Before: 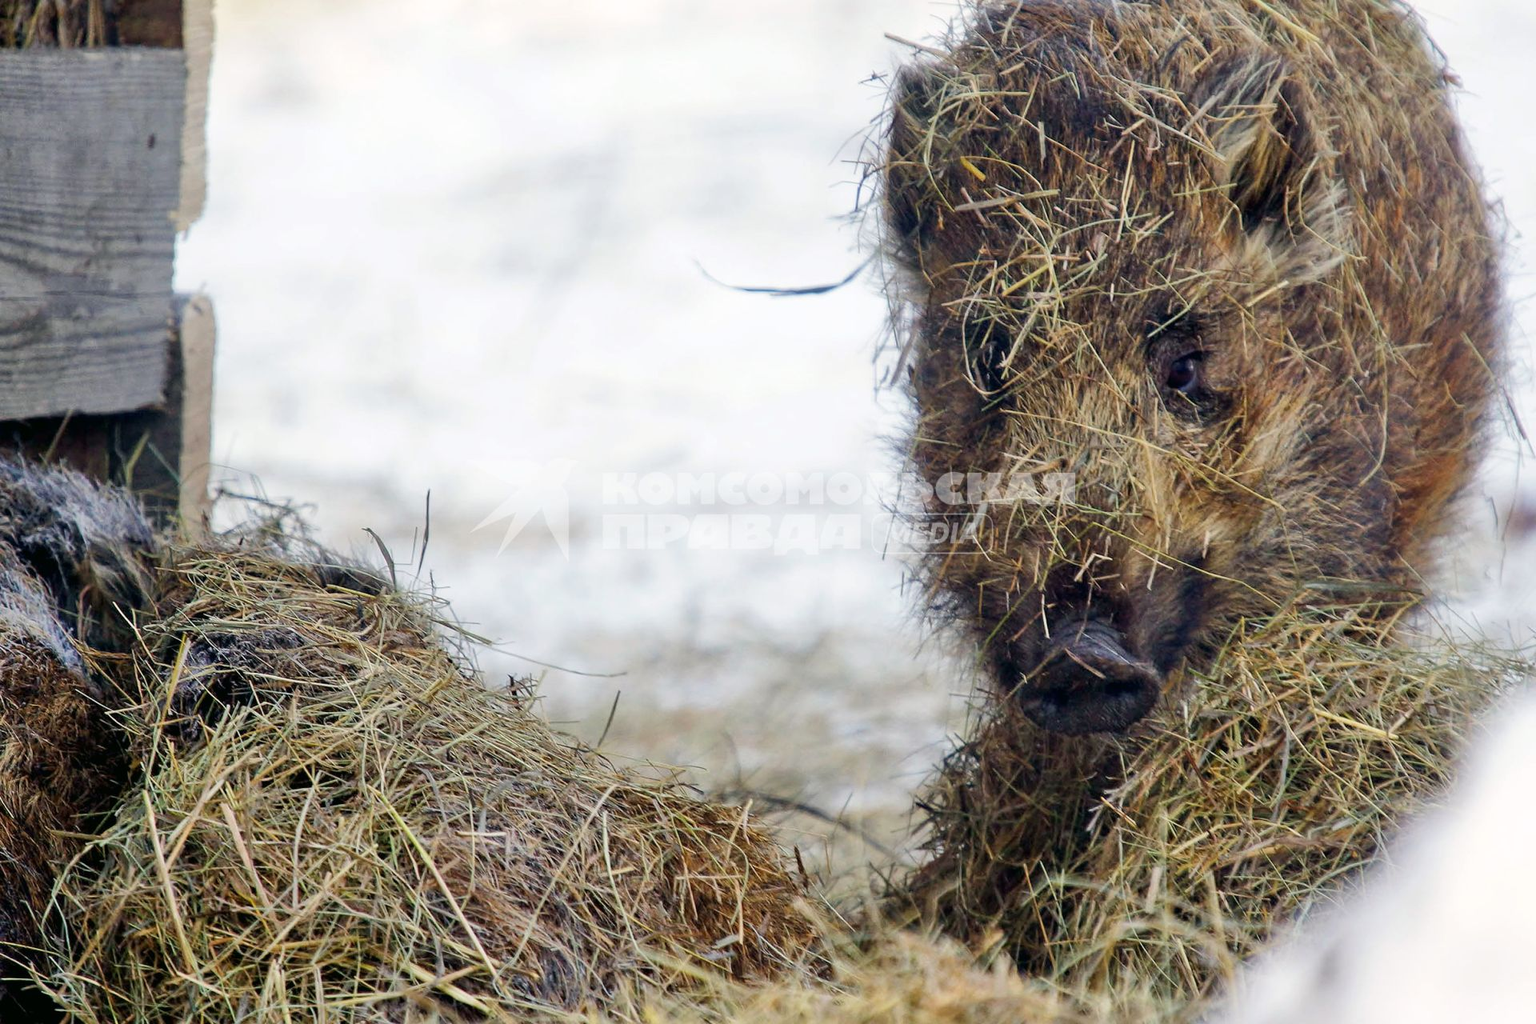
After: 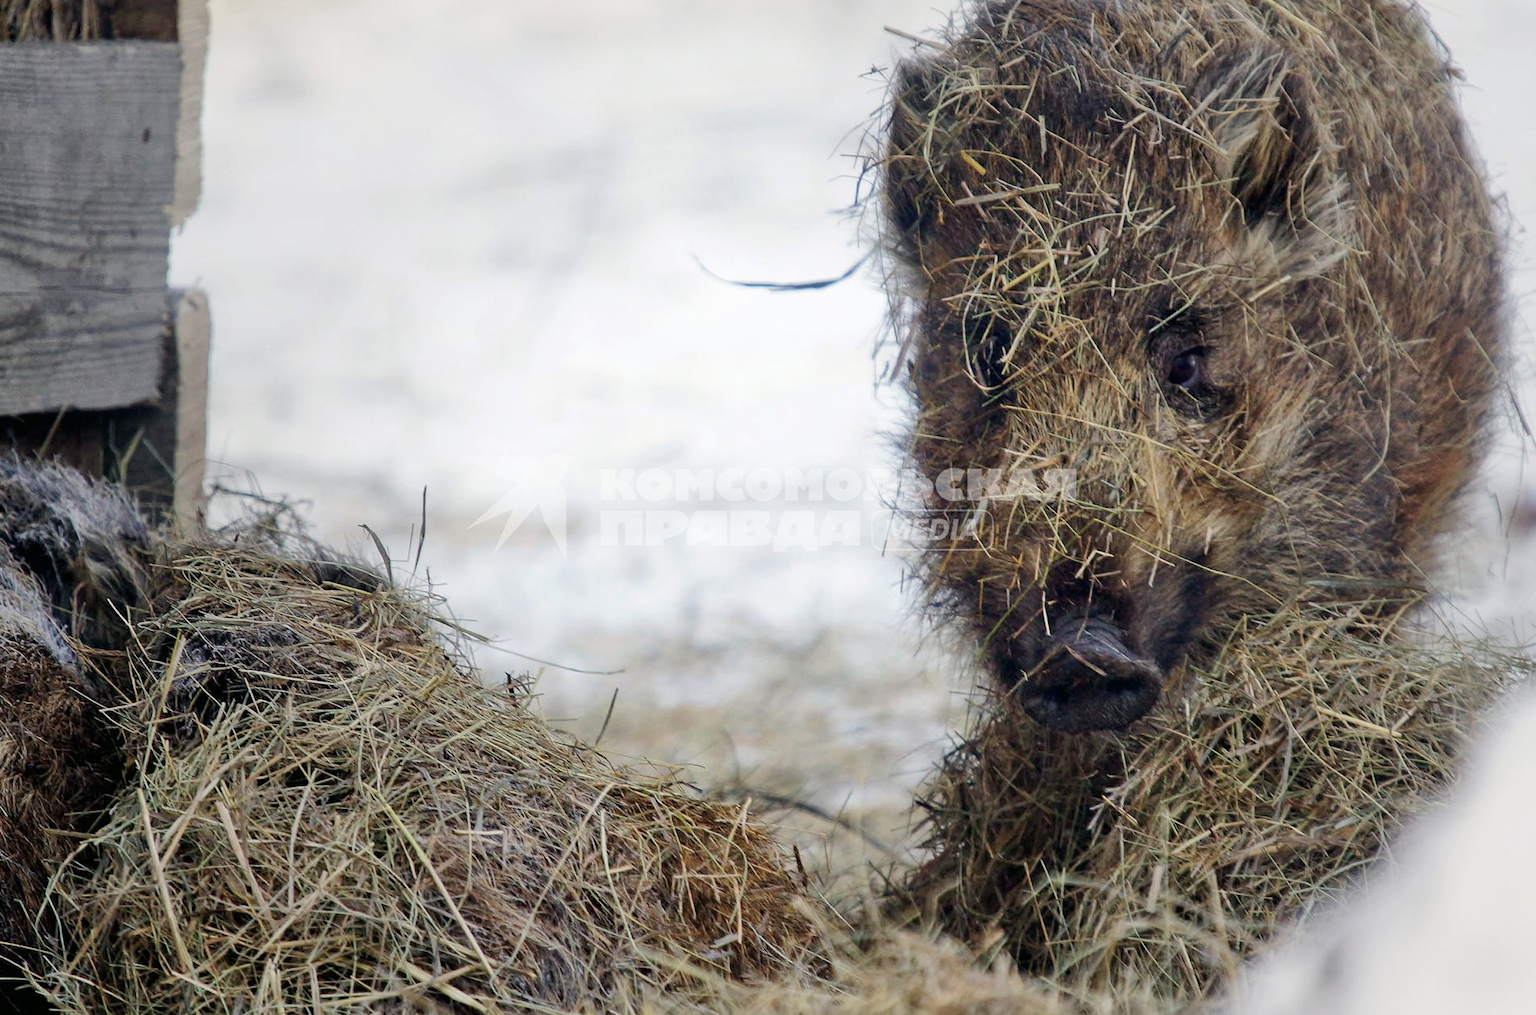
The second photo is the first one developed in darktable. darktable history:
crop: left 0.449%, top 0.763%, right 0.228%, bottom 0.674%
vignetting: fall-off start 31.24%, fall-off radius 34.9%, brightness -0.186, saturation -0.291
